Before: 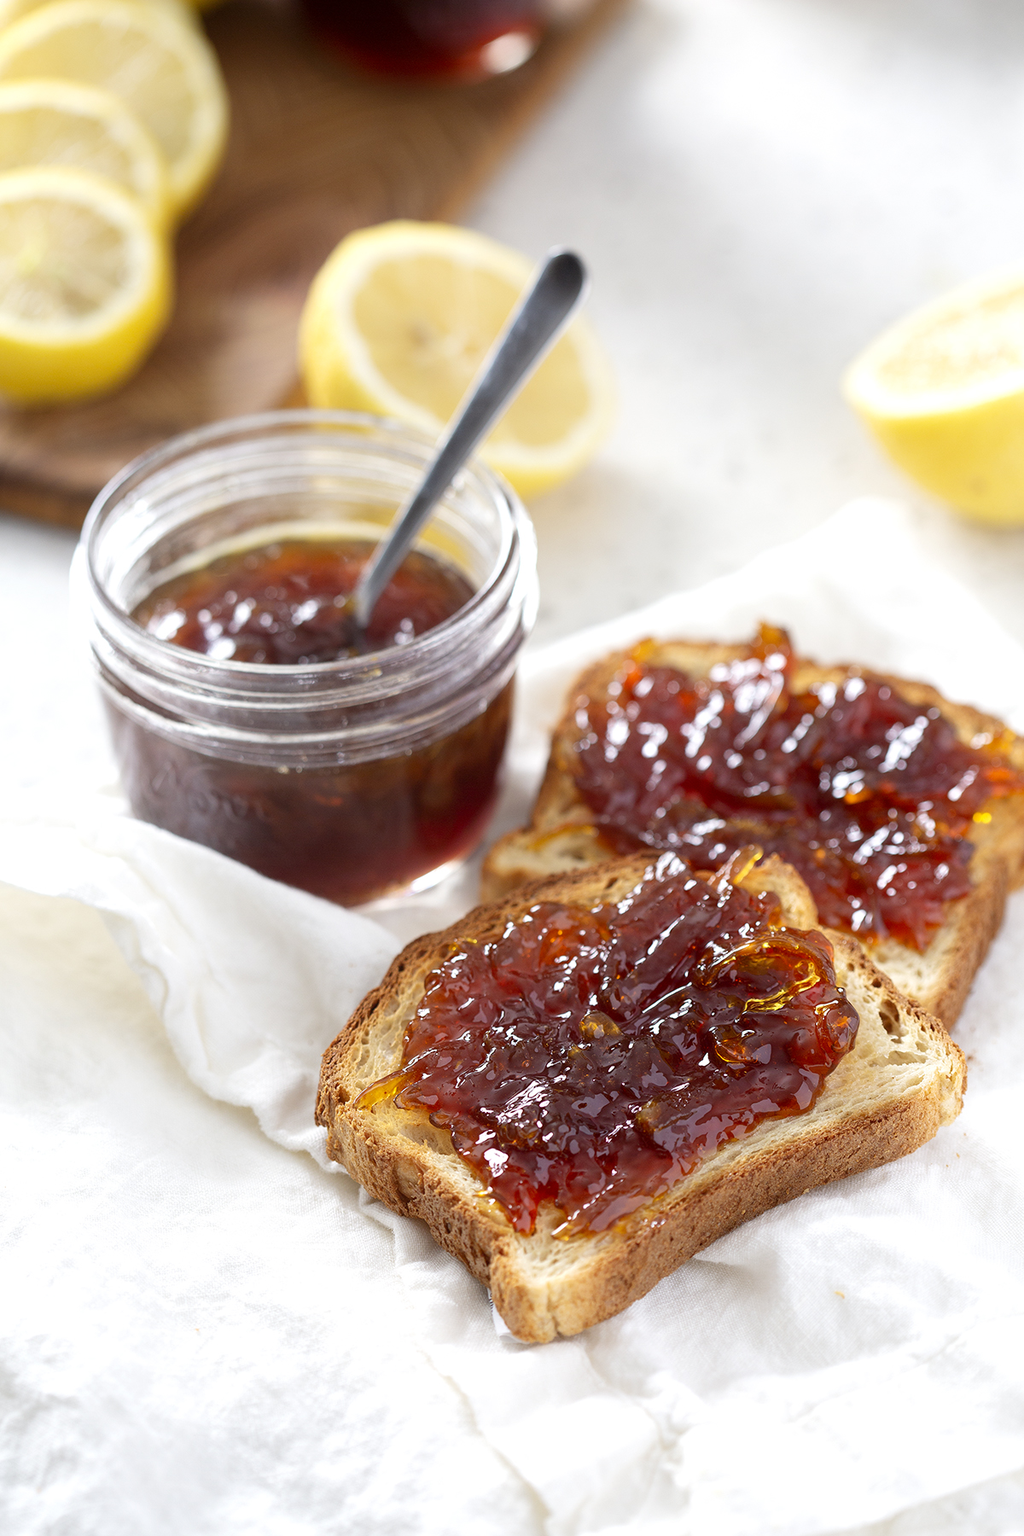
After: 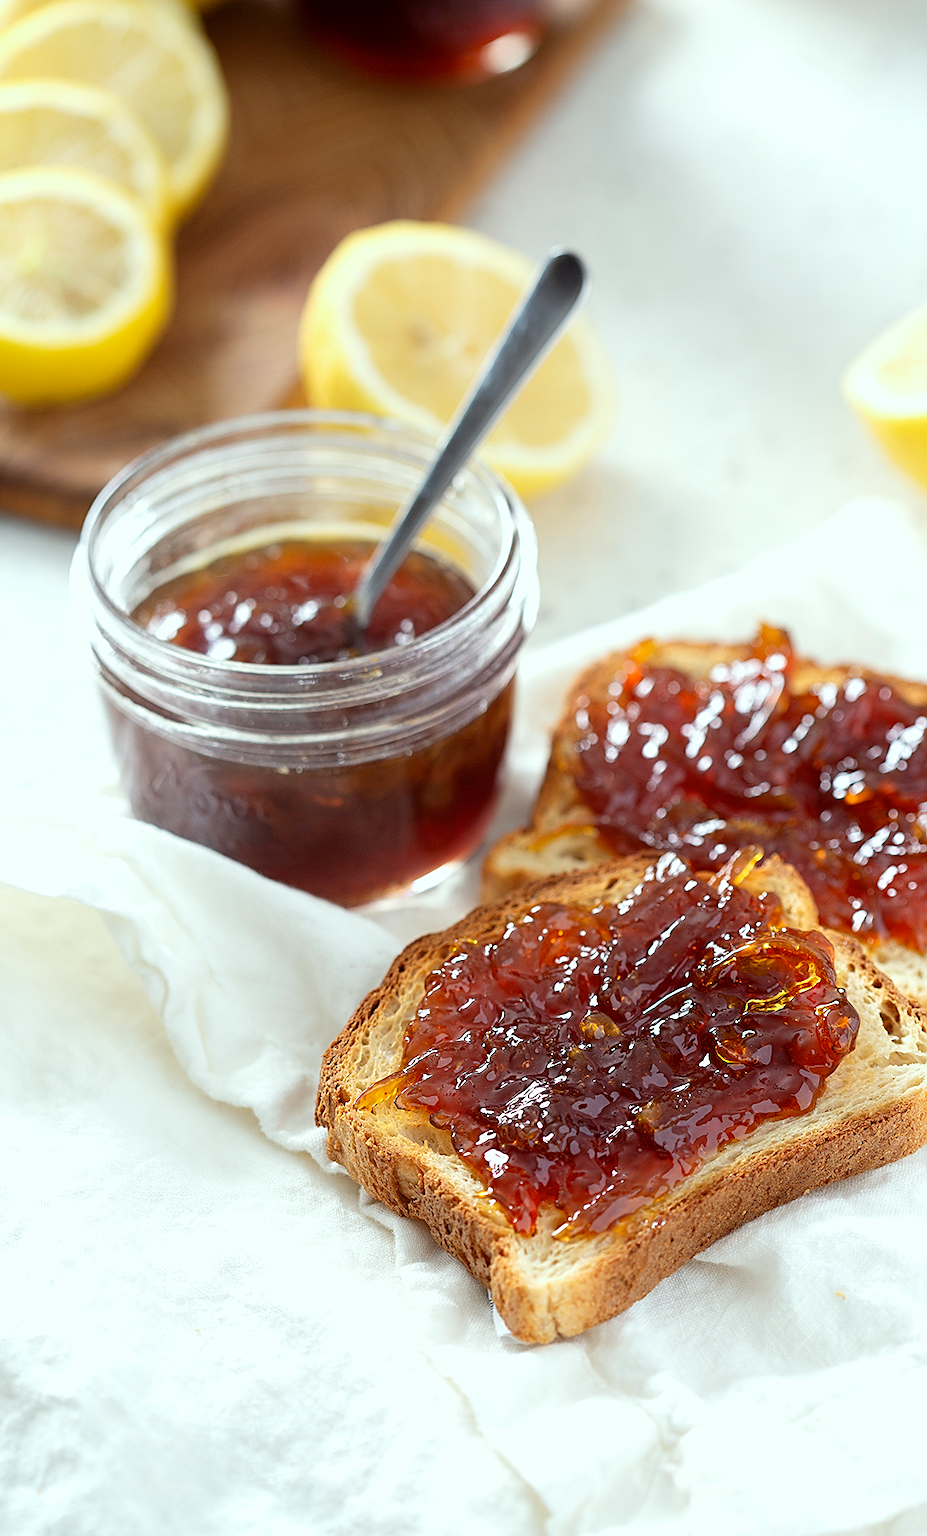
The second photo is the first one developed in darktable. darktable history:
tone equalizer: on, module defaults
sharpen: on, module defaults
crop: right 9.48%, bottom 0.038%
color correction: highlights a* -6.46, highlights b* 0.621
